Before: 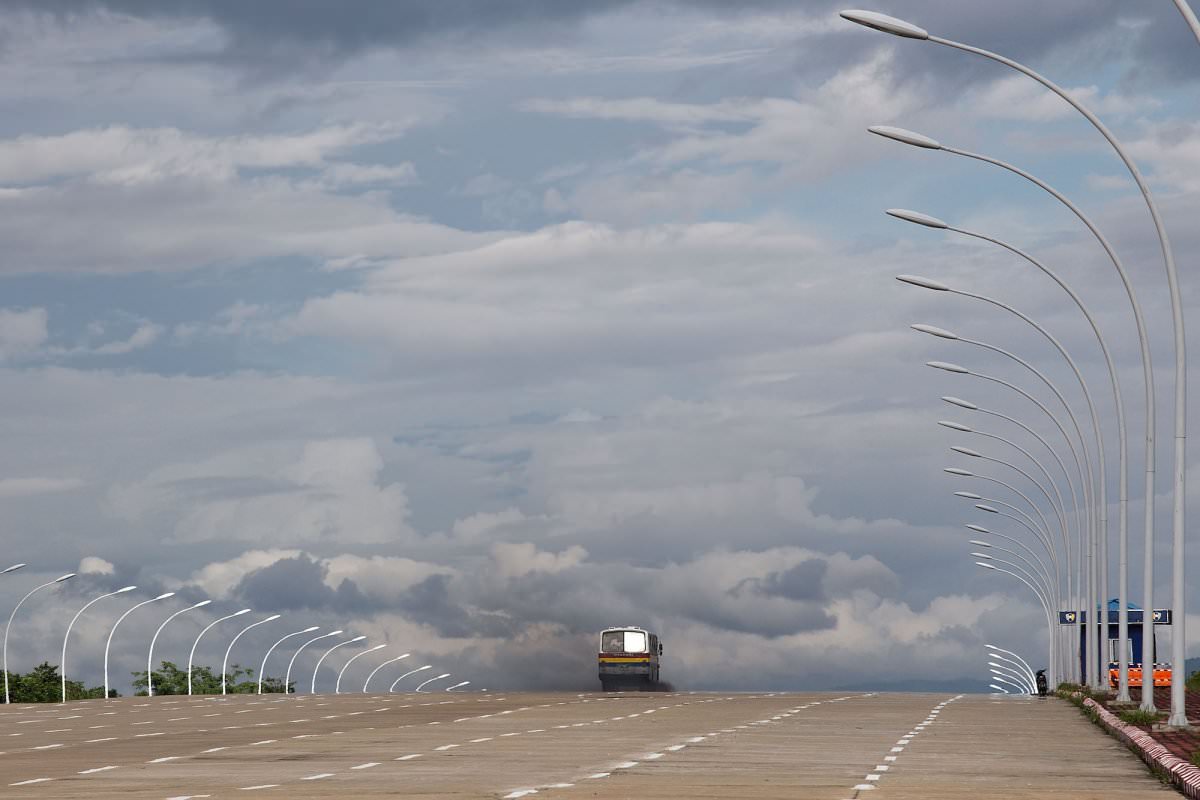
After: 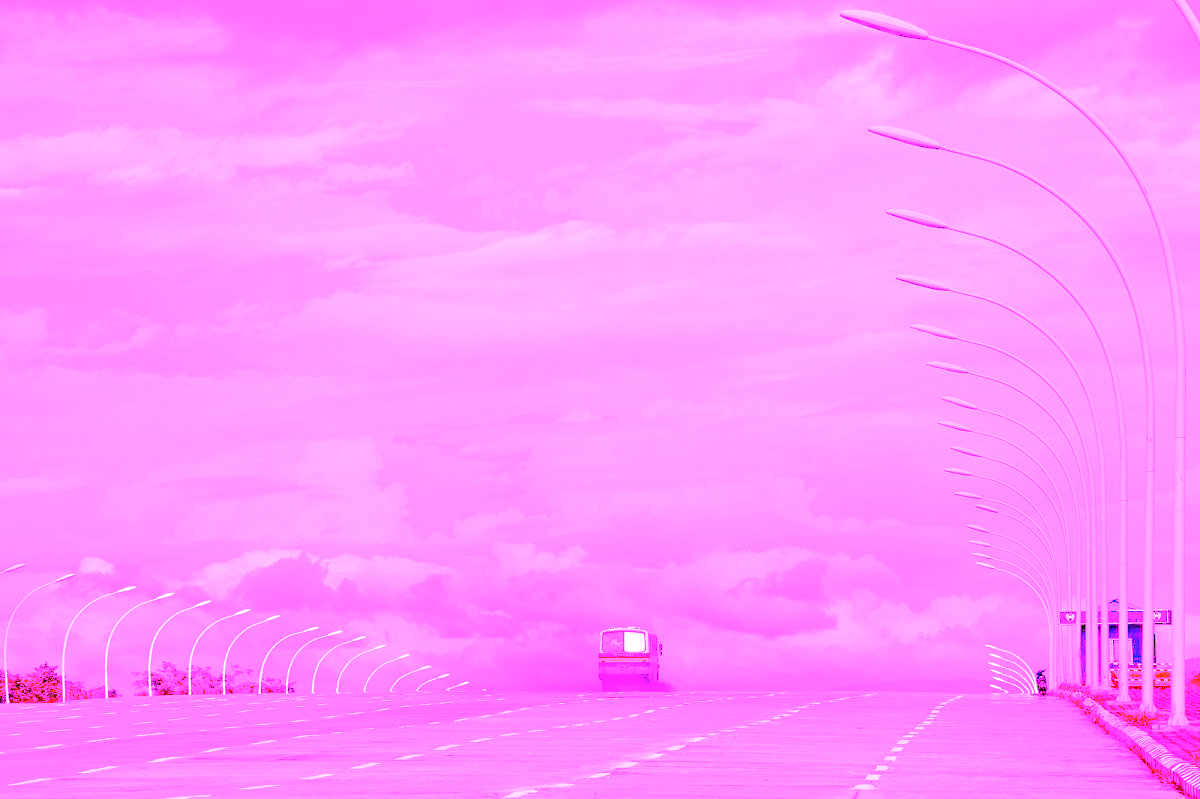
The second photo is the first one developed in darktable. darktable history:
white balance: red 8, blue 8
exposure: compensate highlight preservation false
crop: bottom 0.071%
